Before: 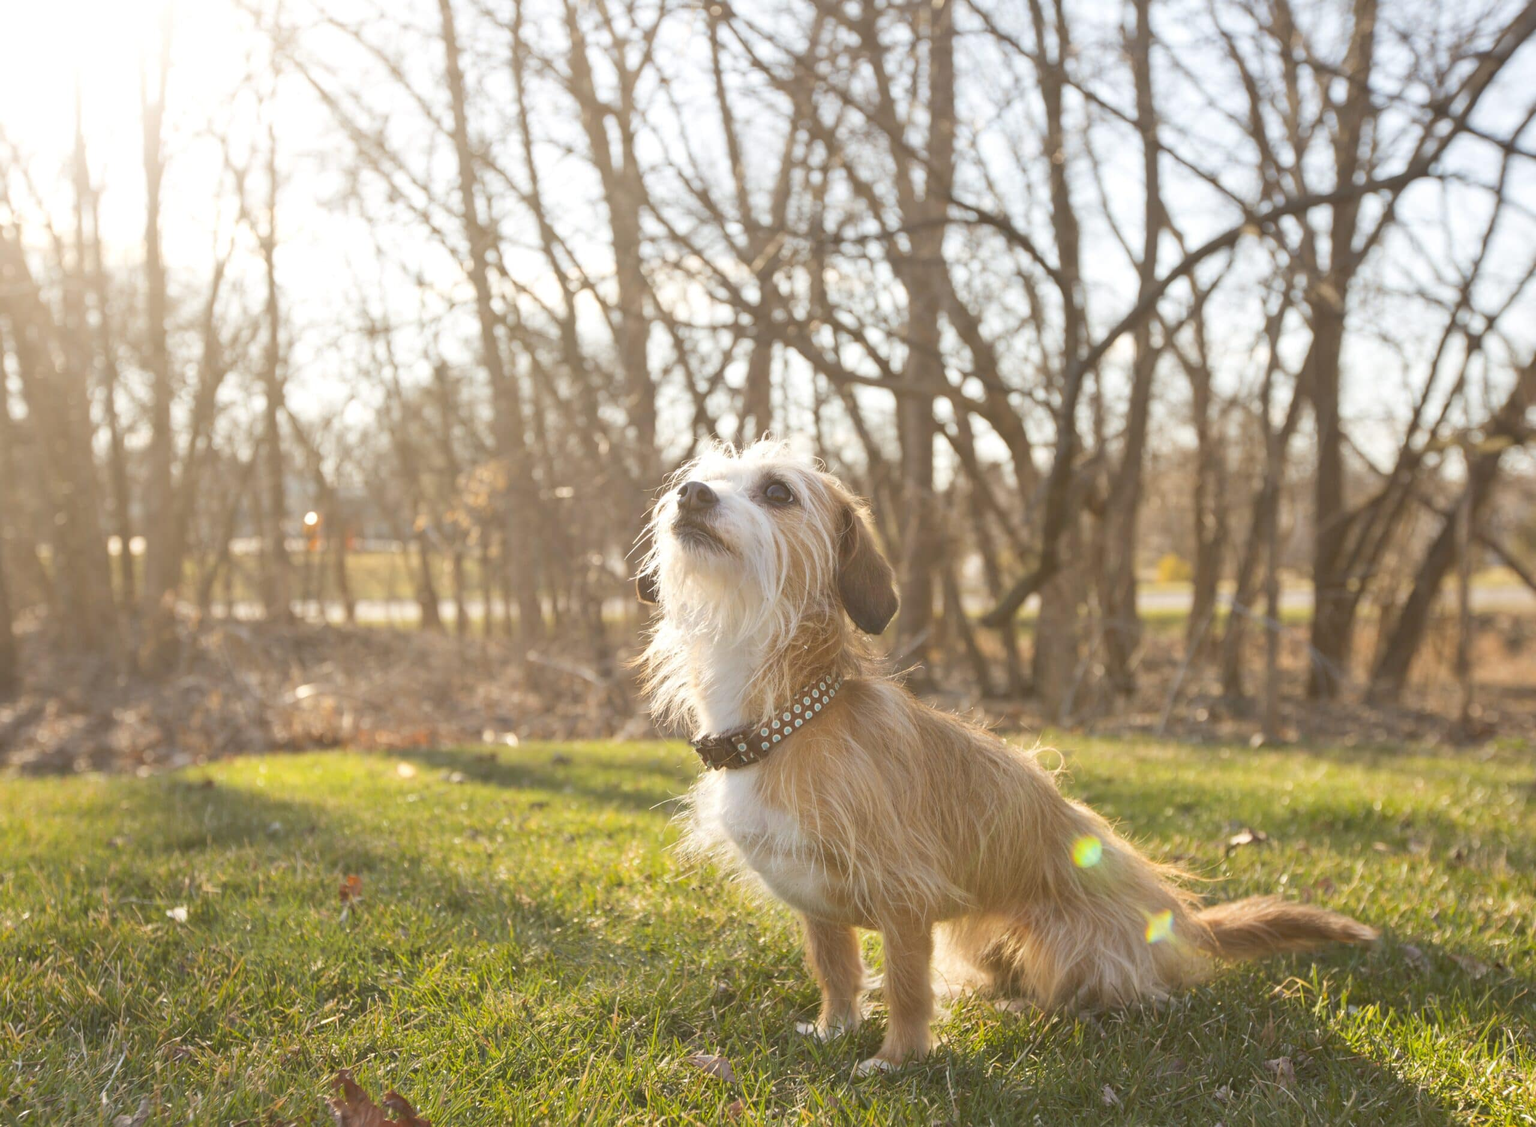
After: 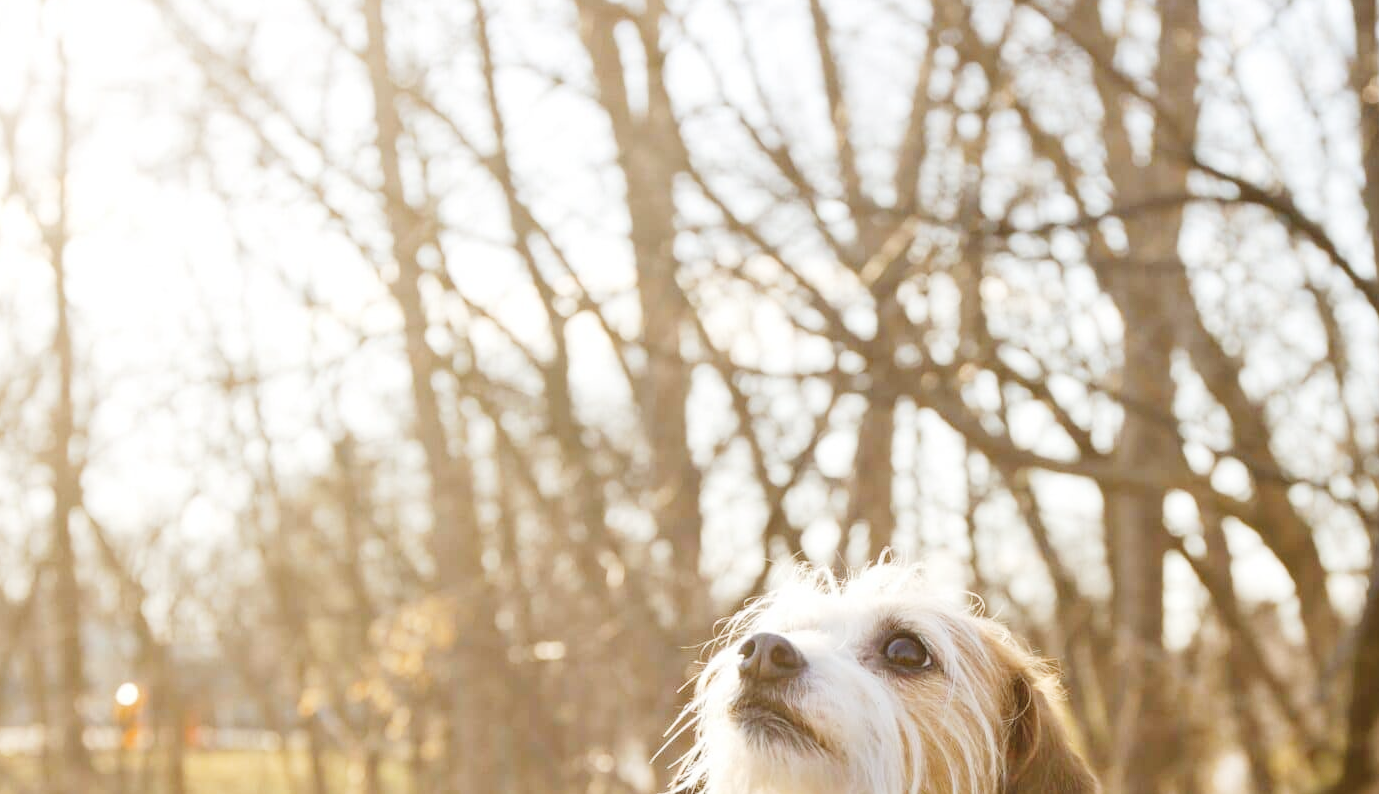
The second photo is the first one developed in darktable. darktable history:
tone curve: curves: ch0 [(0, 0) (0.003, 0.068) (0.011, 0.068) (0.025, 0.068) (0.044, 0.068) (0.069, 0.072) (0.1, 0.072) (0.136, 0.077) (0.177, 0.095) (0.224, 0.126) (0.277, 0.2) (0.335, 0.3) (0.399, 0.407) (0.468, 0.52) (0.543, 0.624) (0.623, 0.721) (0.709, 0.811) (0.801, 0.88) (0.898, 0.942) (1, 1)], preserve colors none
crop: left 15.306%, top 9.065%, right 30.789%, bottom 48.638%
